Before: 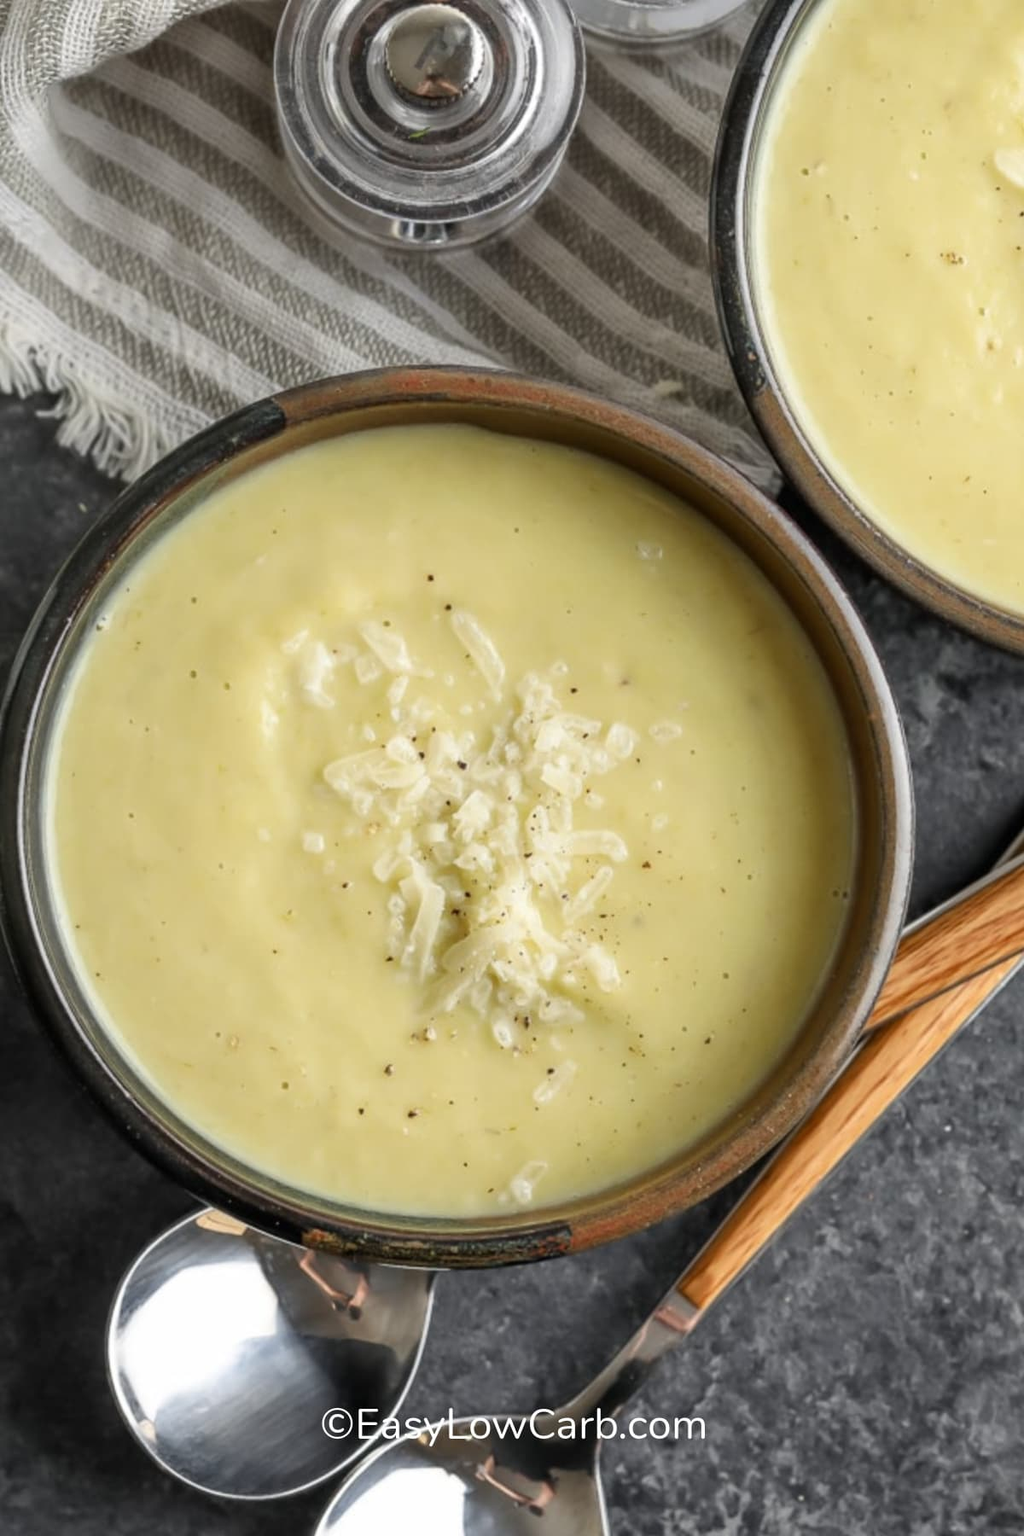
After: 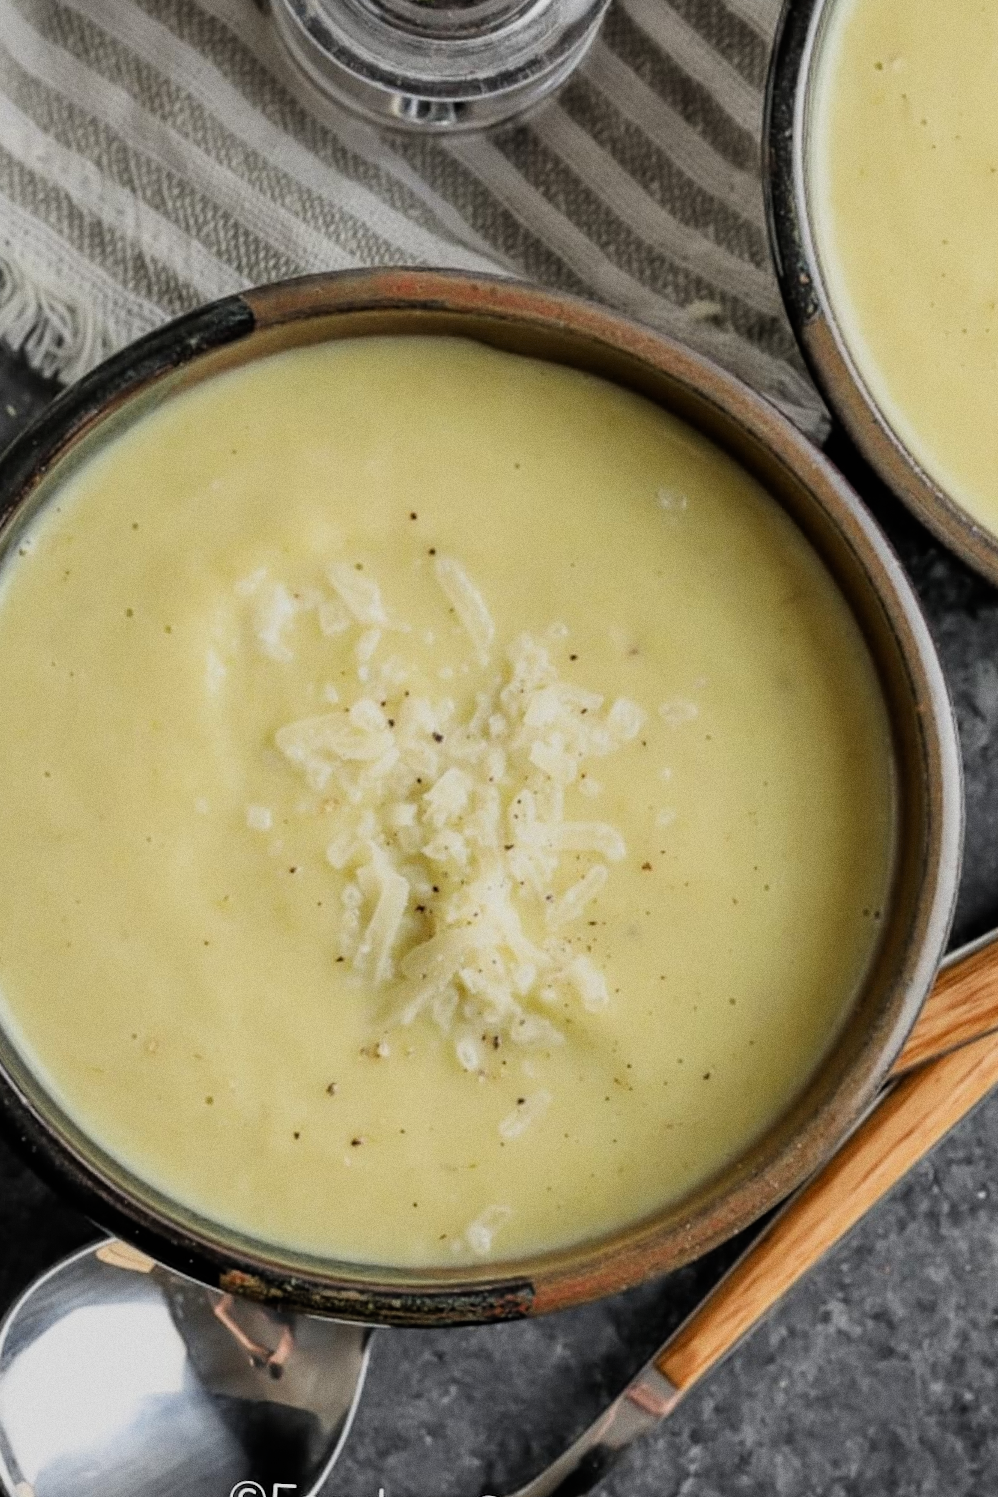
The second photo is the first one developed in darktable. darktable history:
white balance: emerald 1
grain: coarseness 0.47 ISO
crop and rotate: angle -3.27°, left 5.211%, top 5.211%, right 4.607%, bottom 4.607%
filmic rgb: black relative exposure -7.92 EV, white relative exposure 4.13 EV, threshold 3 EV, hardness 4.02, latitude 51.22%, contrast 1.013, shadows ↔ highlights balance 5.35%, color science v5 (2021), contrast in shadows safe, contrast in highlights safe, enable highlight reconstruction true
